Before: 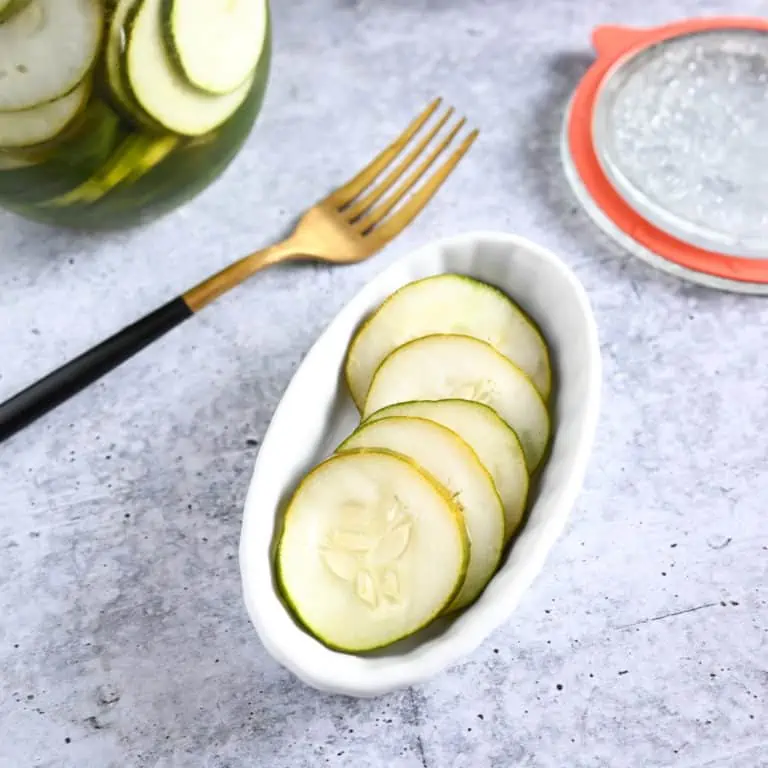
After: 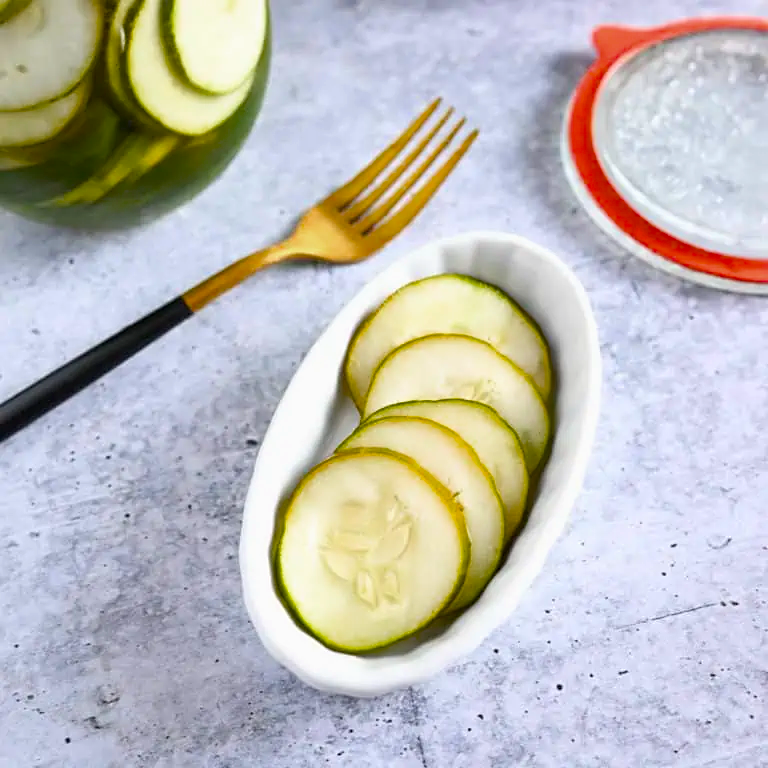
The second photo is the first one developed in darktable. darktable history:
color balance rgb: perceptual saturation grading › global saturation 25.708%, perceptual brilliance grading › global brilliance 1.442%, perceptual brilliance grading › highlights -3.846%, global vibrance 16.329%, saturation formula JzAzBz (2021)
sharpen: amount 0.215
